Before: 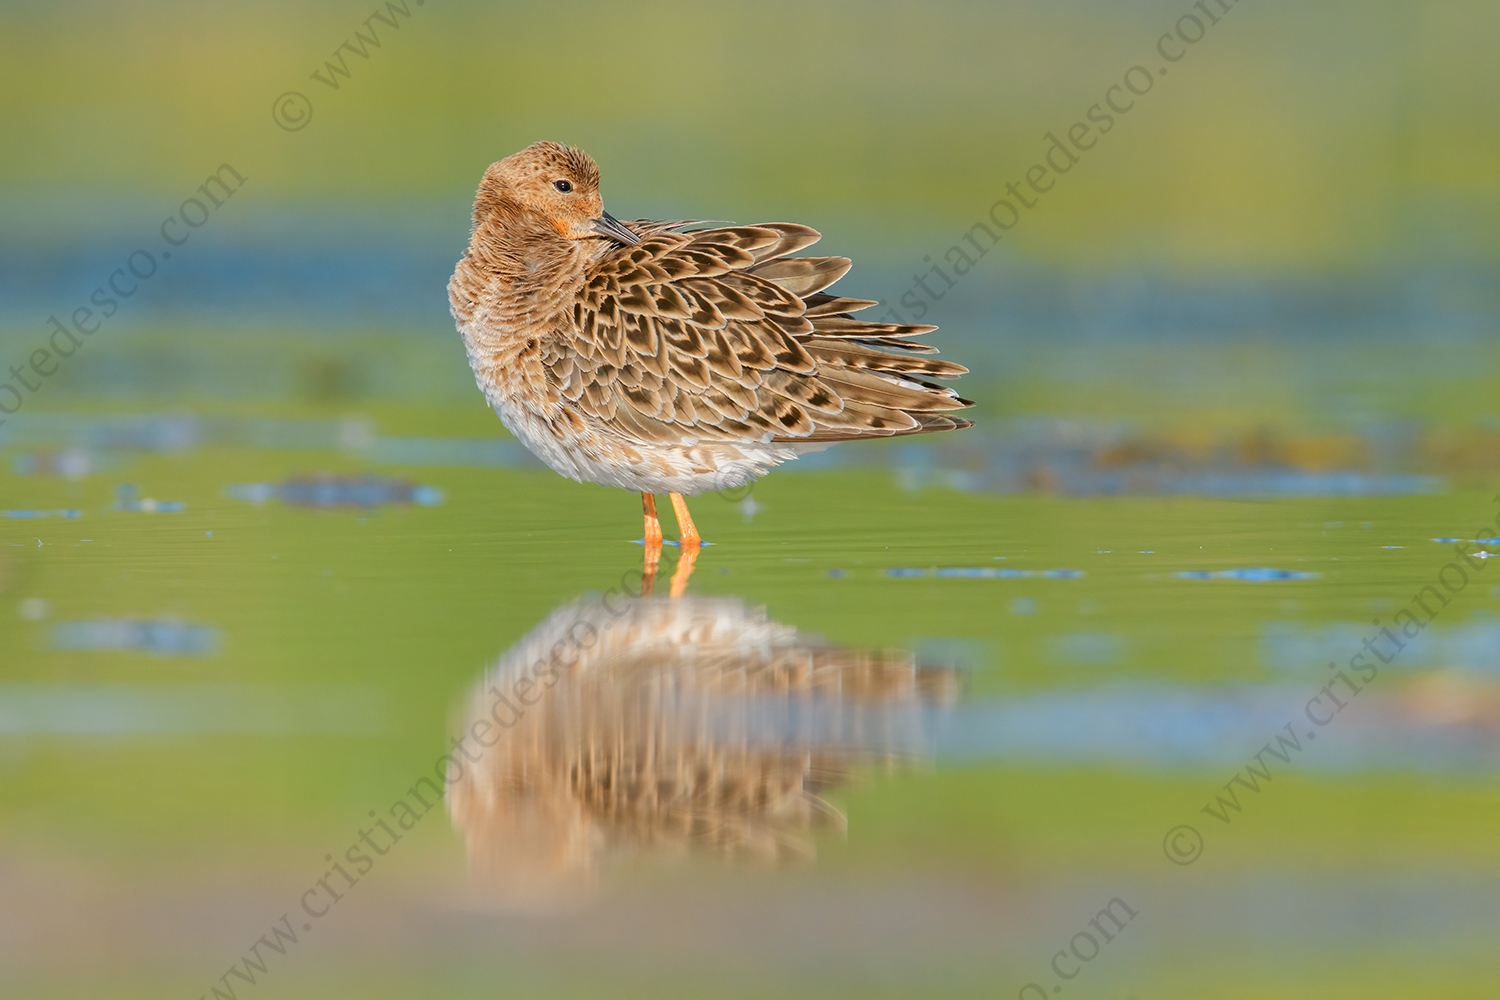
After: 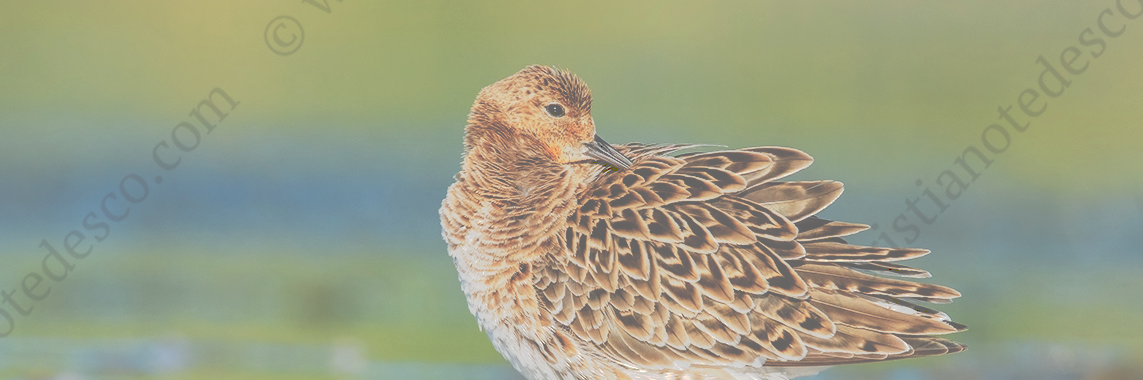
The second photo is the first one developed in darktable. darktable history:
local contrast: detail 130%
crop: left 0.579%, top 7.627%, right 23.167%, bottom 54.275%
tone curve: curves: ch0 [(0, 0) (0.003, 0.449) (0.011, 0.449) (0.025, 0.449) (0.044, 0.45) (0.069, 0.453) (0.1, 0.453) (0.136, 0.455) (0.177, 0.458) (0.224, 0.462) (0.277, 0.47) (0.335, 0.491) (0.399, 0.522) (0.468, 0.561) (0.543, 0.619) (0.623, 0.69) (0.709, 0.756) (0.801, 0.802) (0.898, 0.825) (1, 1)], preserve colors none
